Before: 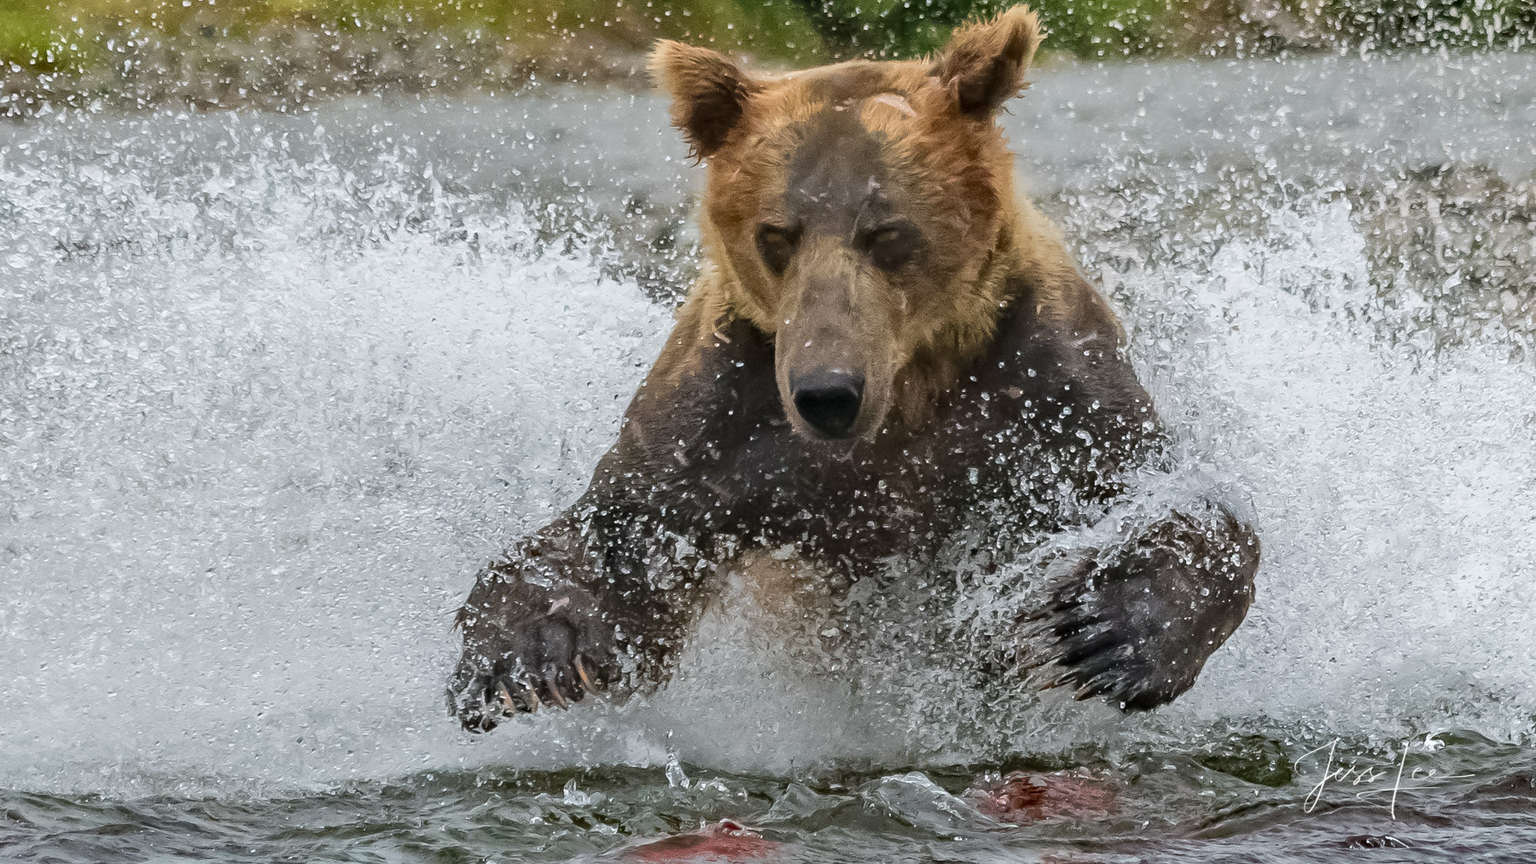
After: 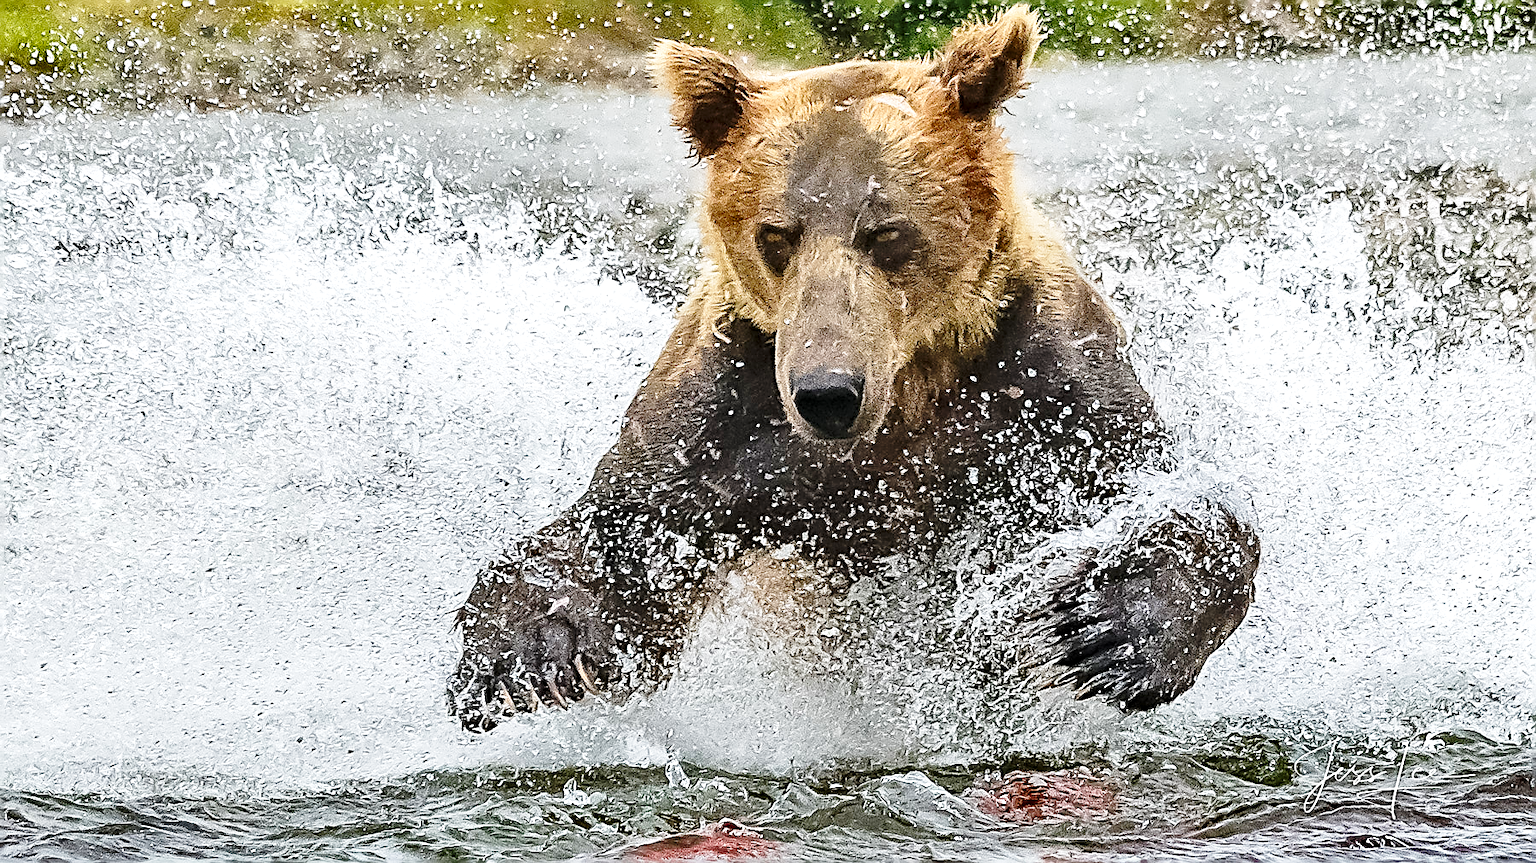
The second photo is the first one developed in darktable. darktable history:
base curve: curves: ch0 [(0, 0) (0.028, 0.03) (0.121, 0.232) (0.46, 0.748) (0.859, 0.968) (1, 1)], preserve colors none
shadows and highlights: shadows 12.36, white point adjustment 1.22, soften with gaussian
exposure: black level correction 0.001, compensate exposure bias true, compensate highlight preservation false
sharpen: amount 1.845
